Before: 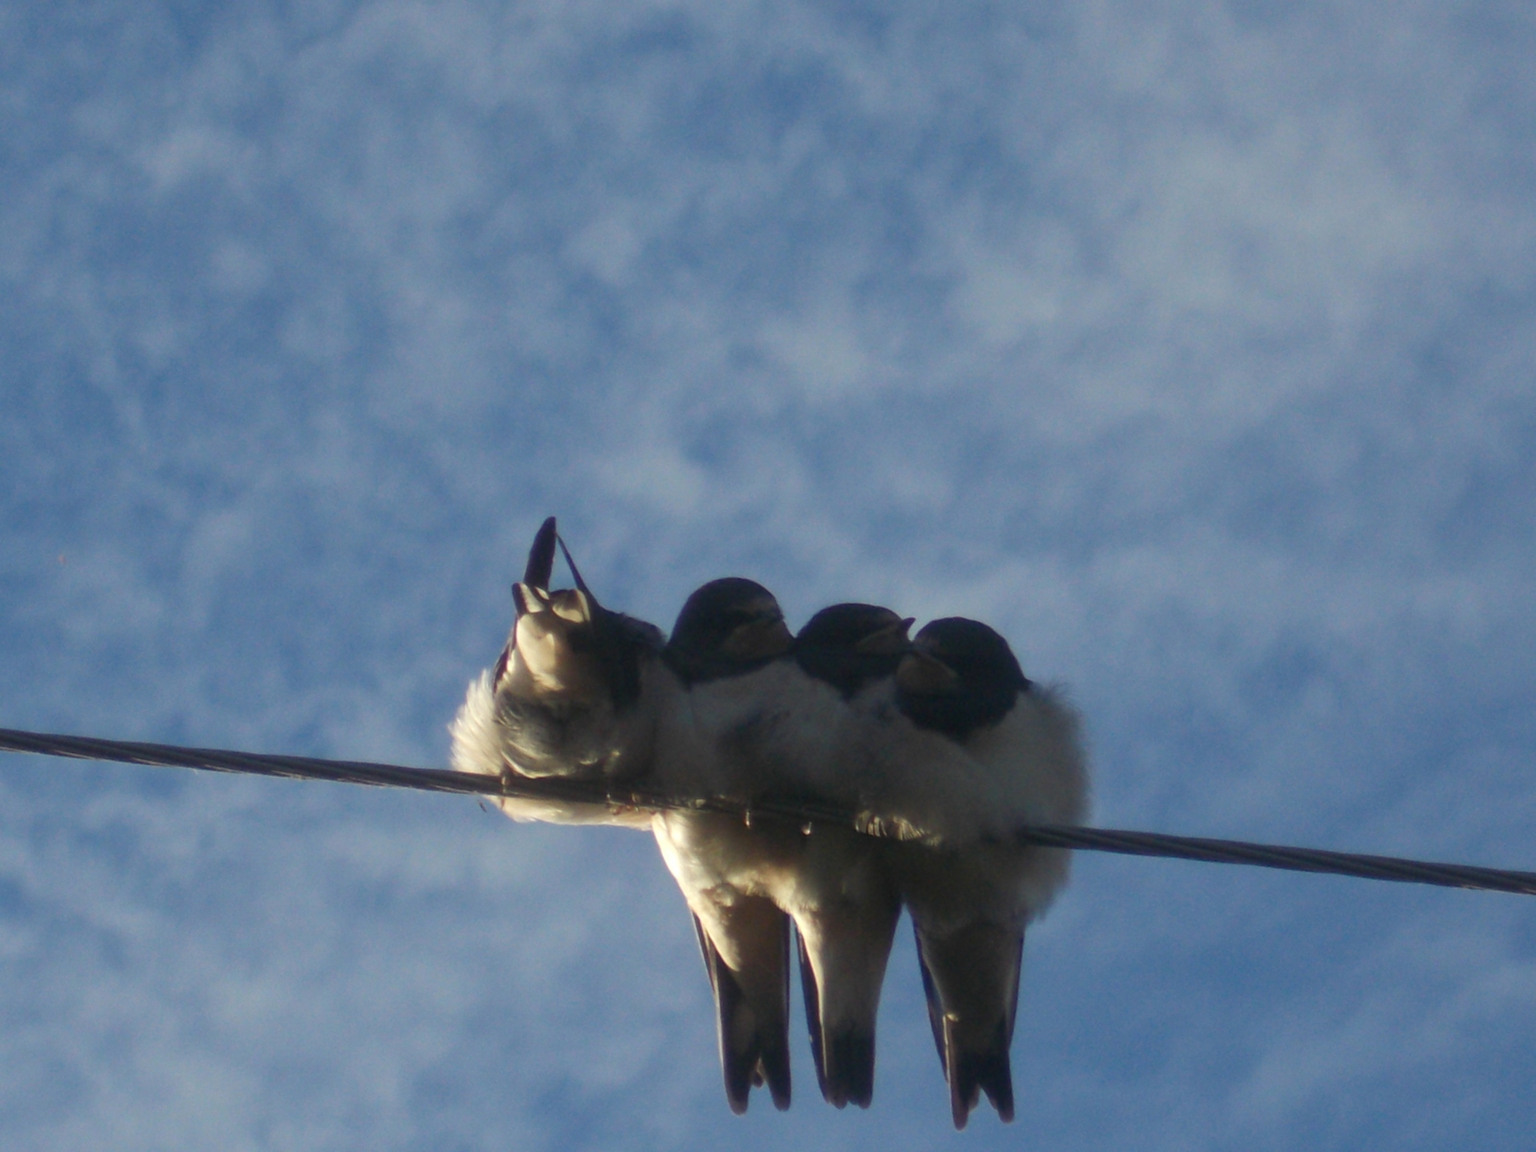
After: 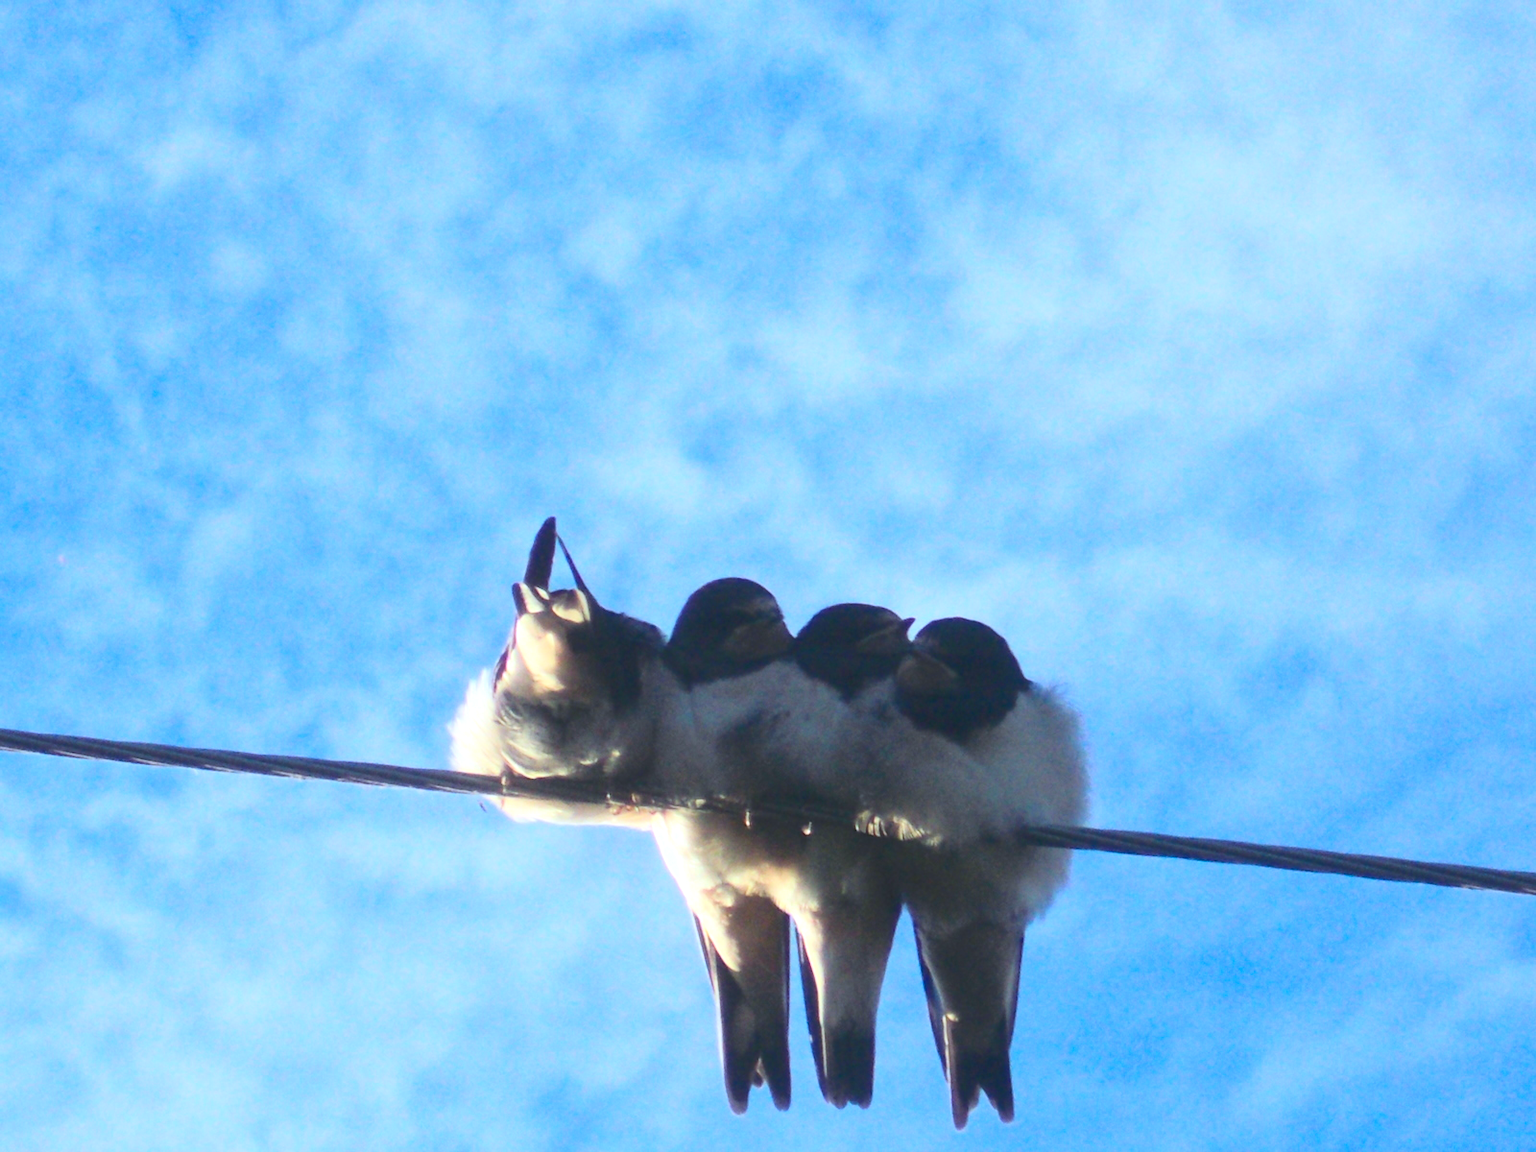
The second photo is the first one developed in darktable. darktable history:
color calibration: output R [0.994, 0.059, -0.119, 0], output G [-0.036, 1.09, -0.119, 0], output B [0.078, -0.108, 0.961, 0], gray › normalize channels true, illuminant custom, x 0.371, y 0.382, temperature 4280.78 K, gamut compression 0.006
contrast brightness saturation: contrast 0.199, brightness 0.153, saturation 0.138
exposure: black level correction -0.002, exposure 0.711 EV, compensate exposure bias true, compensate highlight preservation false
tone curve: curves: ch0 [(0, 0) (0.003, 0.065) (0.011, 0.072) (0.025, 0.09) (0.044, 0.104) (0.069, 0.116) (0.1, 0.127) (0.136, 0.15) (0.177, 0.184) (0.224, 0.223) (0.277, 0.28) (0.335, 0.361) (0.399, 0.443) (0.468, 0.525) (0.543, 0.616) (0.623, 0.713) (0.709, 0.79) (0.801, 0.866) (0.898, 0.933) (1, 1)], color space Lab, linked channels, preserve colors none
